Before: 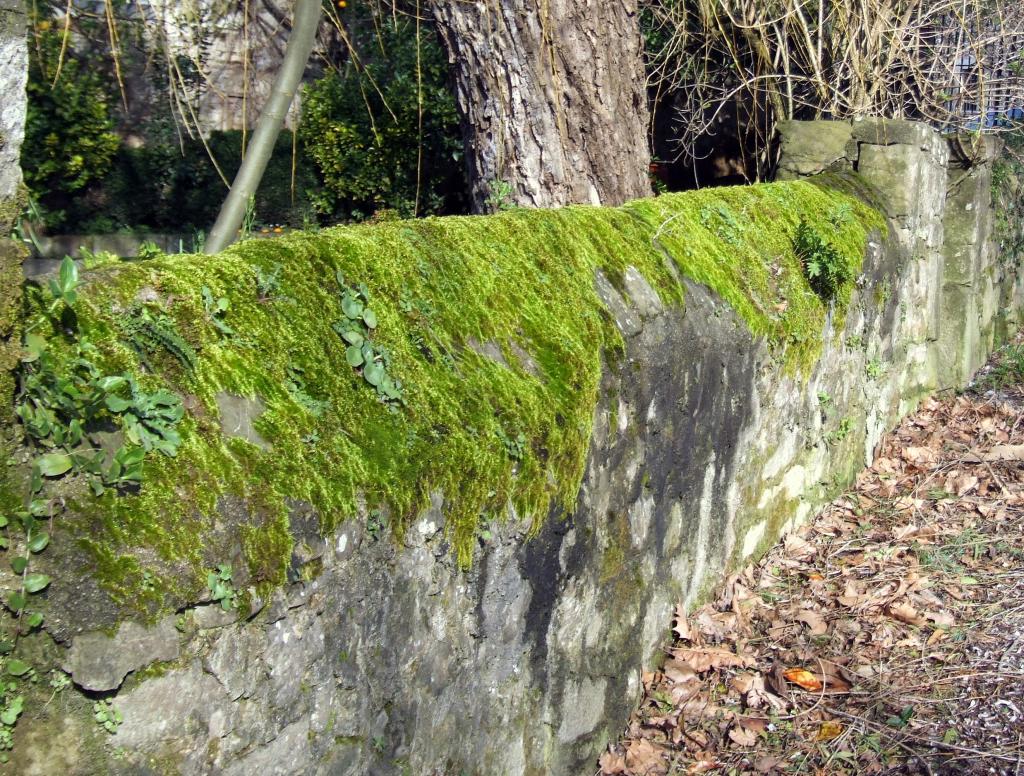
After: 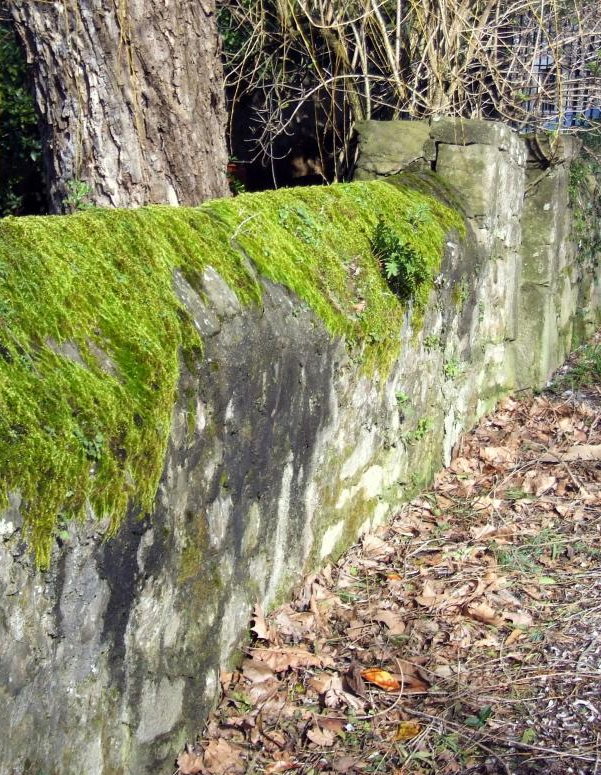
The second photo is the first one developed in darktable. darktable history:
crop: left 41.295%
